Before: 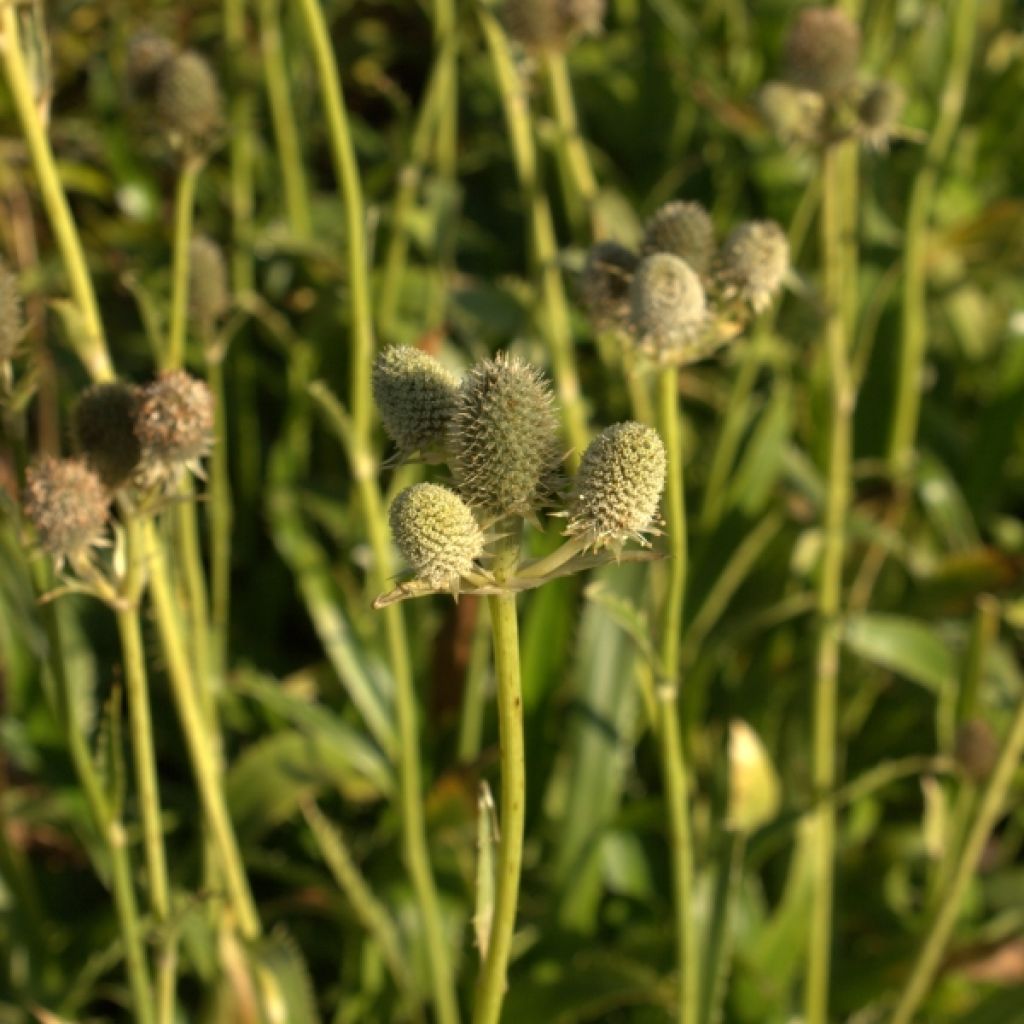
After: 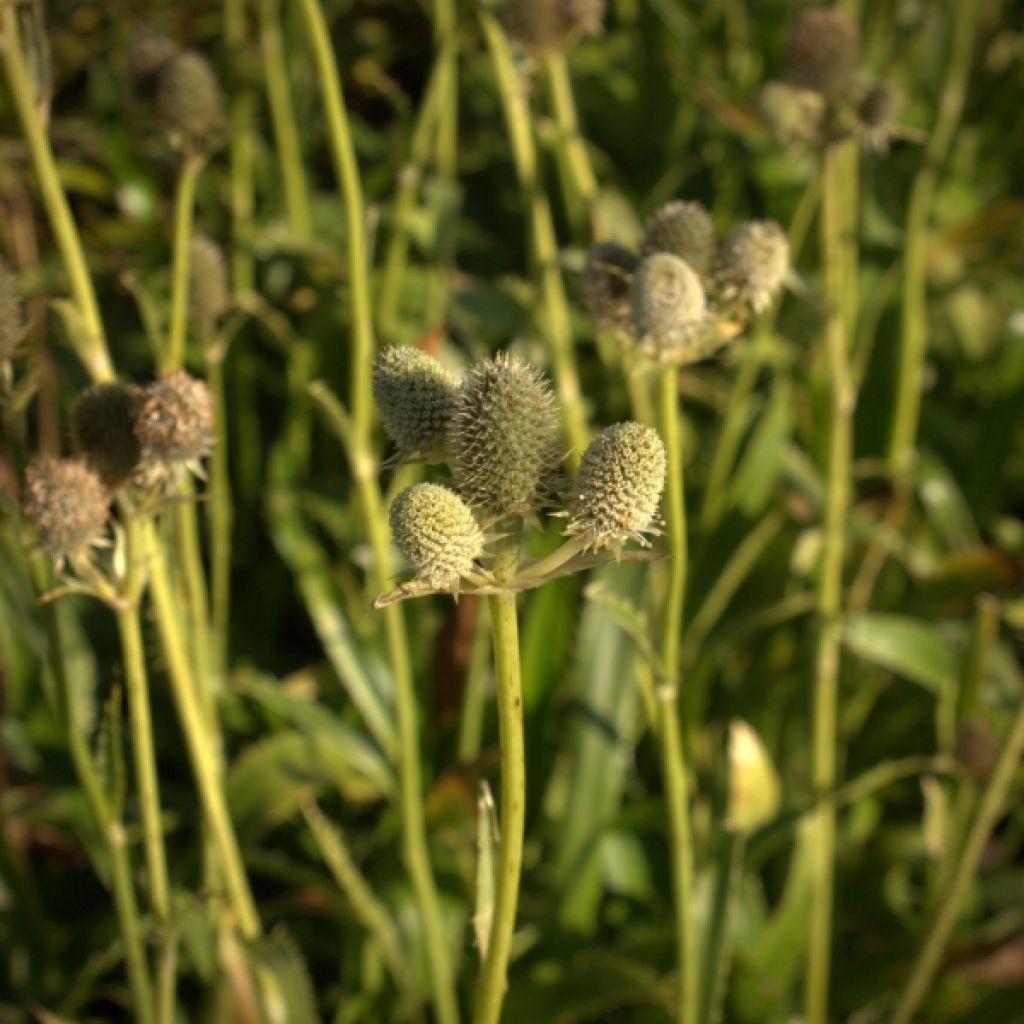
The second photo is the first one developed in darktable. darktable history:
vignetting: brightness -0.646, saturation -0.004, center (-0.015, 0)
tone equalizer: on, module defaults
